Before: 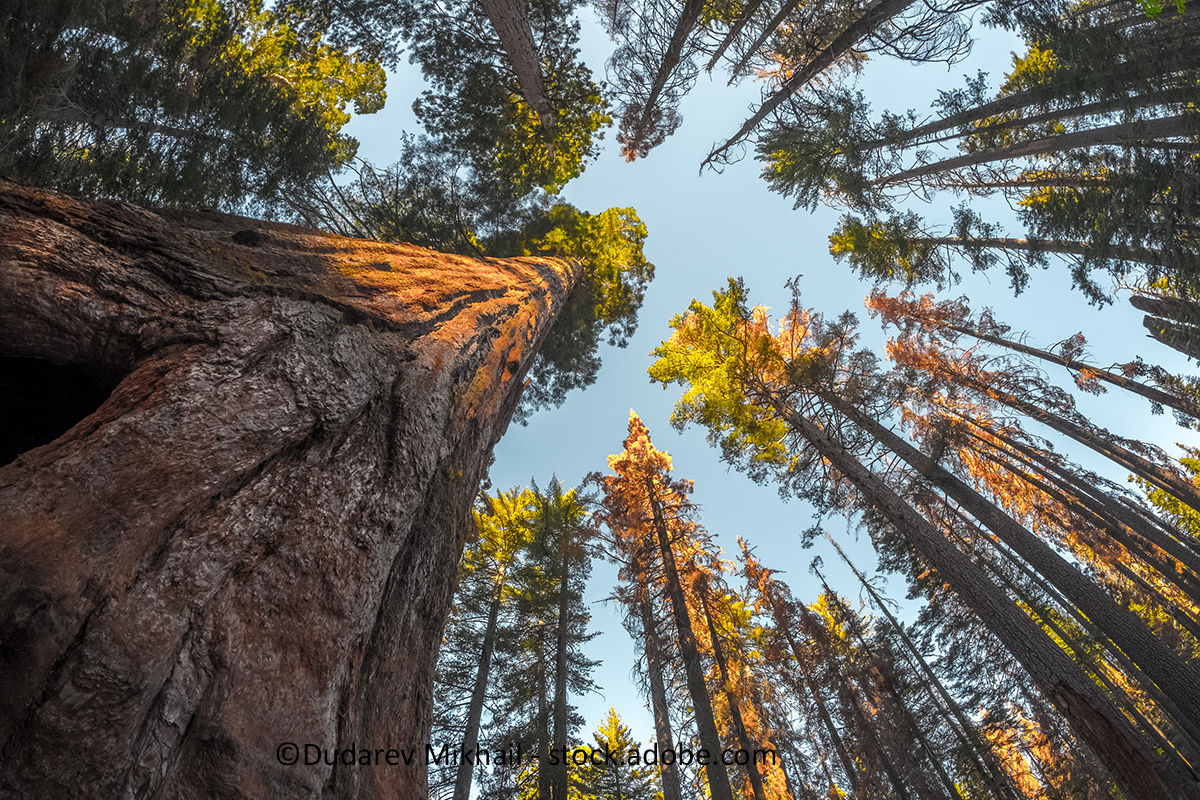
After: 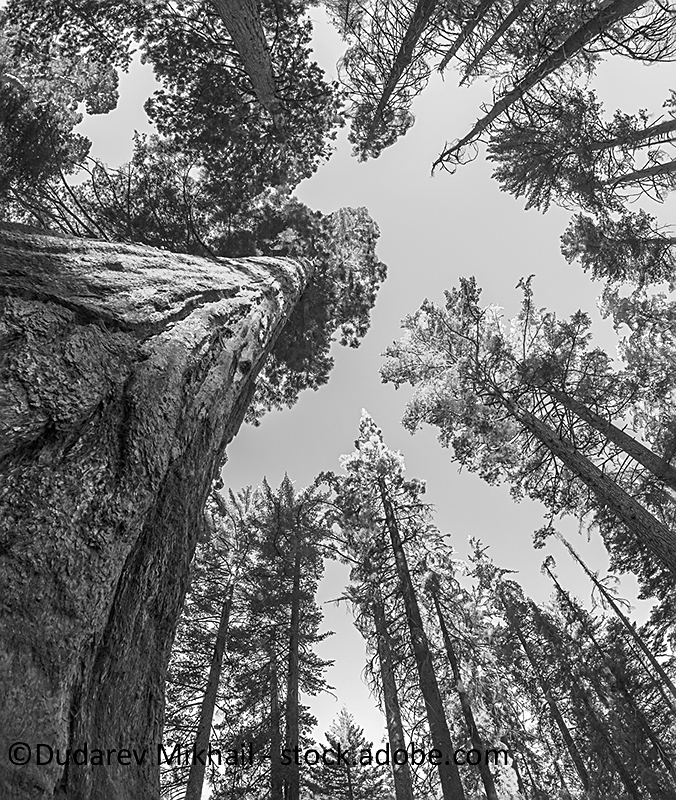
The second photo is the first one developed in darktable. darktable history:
sharpen: on, module defaults
crop and rotate: left 22.413%, right 21.192%
color zones: curves: ch0 [(0.004, 0.588) (0.116, 0.636) (0.259, 0.476) (0.423, 0.464) (0.75, 0.5)]; ch1 [(0, 0) (0.143, 0) (0.286, 0) (0.429, 0) (0.571, 0) (0.714, 0) (0.857, 0)]
